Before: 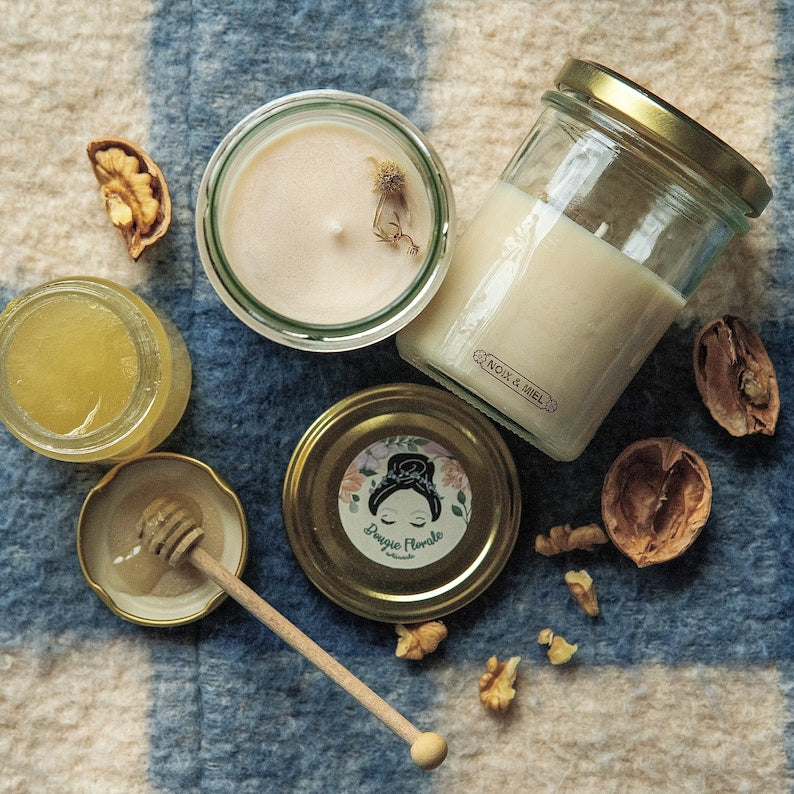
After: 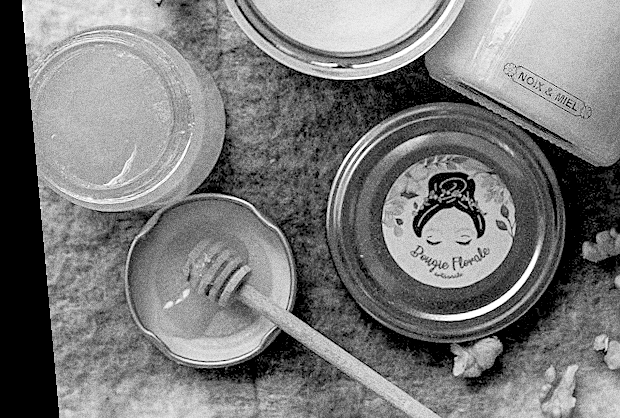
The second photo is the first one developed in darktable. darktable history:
rotate and perspective: rotation -5.2°, automatic cropping off
crop: top 36.498%, right 27.964%, bottom 14.995%
grain: strength 49.07%
color calibration: output gray [0.31, 0.36, 0.33, 0], gray › normalize channels true, illuminant same as pipeline (D50), adaptation XYZ, x 0.346, y 0.359, gamut compression 0
sharpen: on, module defaults
levels: levels [0.072, 0.414, 0.976]
